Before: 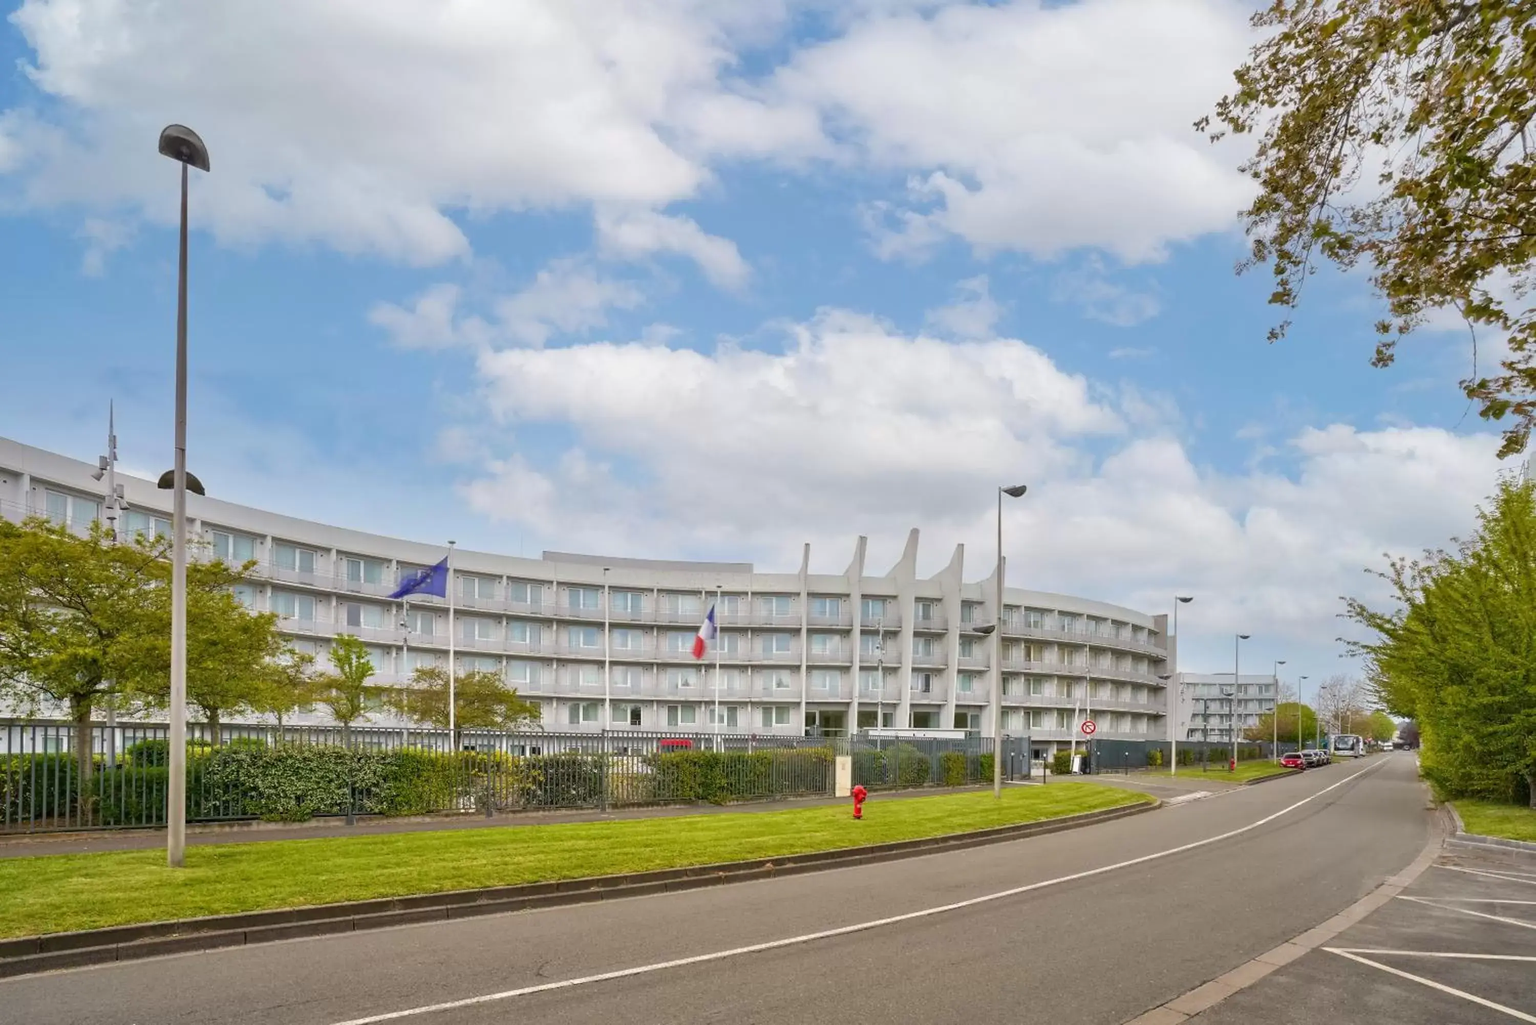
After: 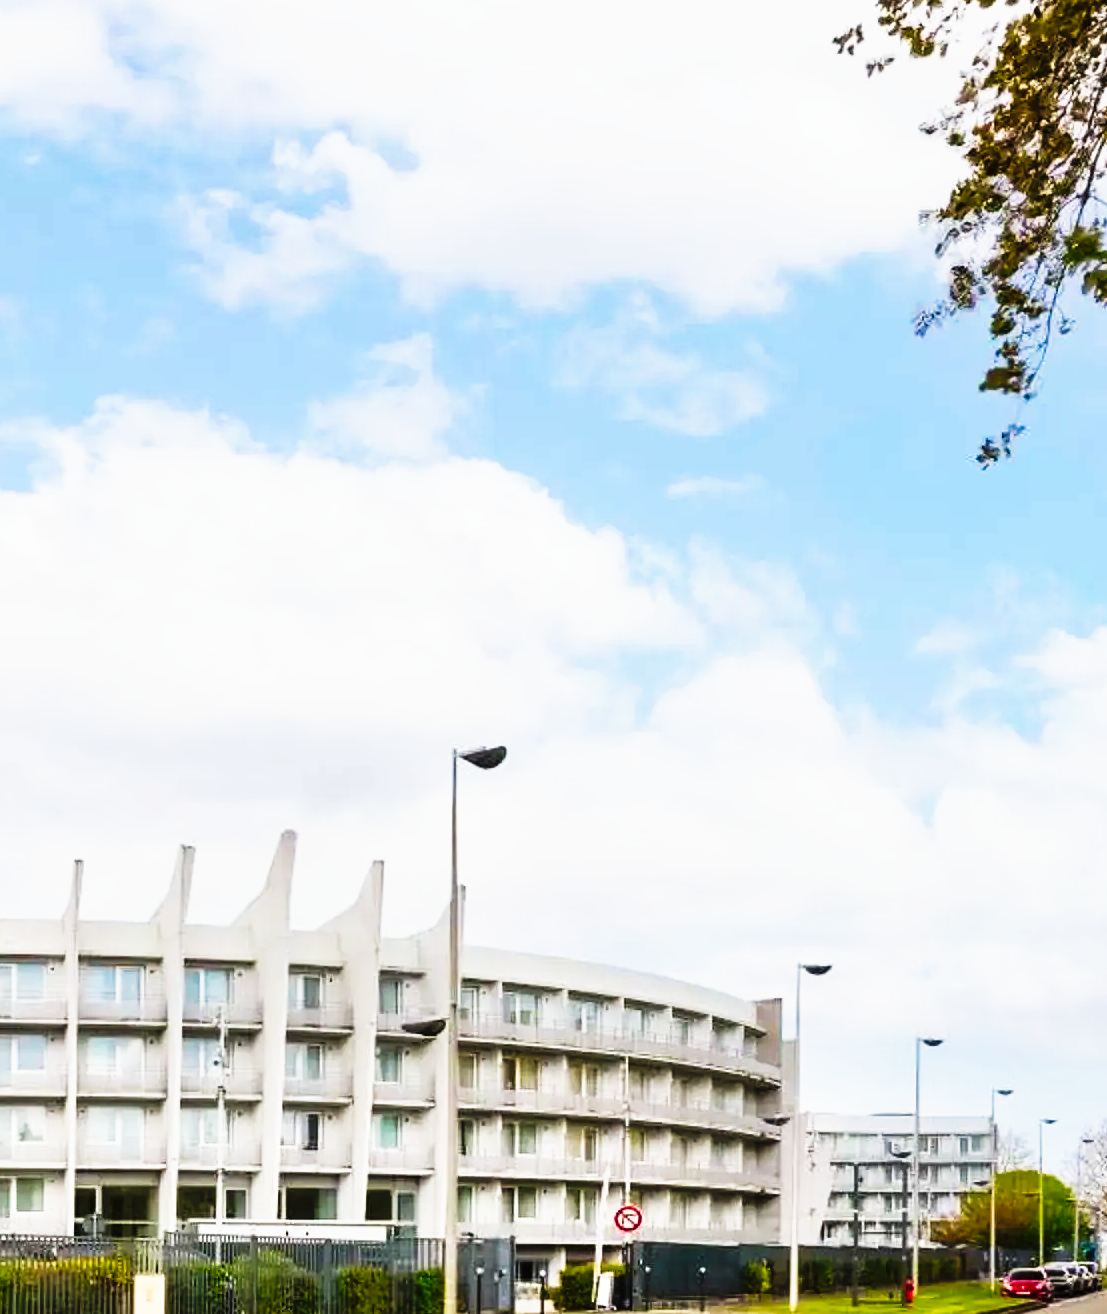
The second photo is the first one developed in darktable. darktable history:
exposure: compensate exposure bias true, compensate highlight preservation false
tone curve: curves: ch0 [(0, 0) (0.003, 0.003) (0.011, 0.006) (0.025, 0.01) (0.044, 0.015) (0.069, 0.02) (0.1, 0.027) (0.136, 0.036) (0.177, 0.05) (0.224, 0.07) (0.277, 0.12) (0.335, 0.208) (0.399, 0.334) (0.468, 0.473) (0.543, 0.636) (0.623, 0.795) (0.709, 0.907) (0.801, 0.97) (0.898, 0.989) (1, 1)], preserve colors none
crop and rotate: left 49.936%, top 10.094%, right 13.136%, bottom 24.256%
